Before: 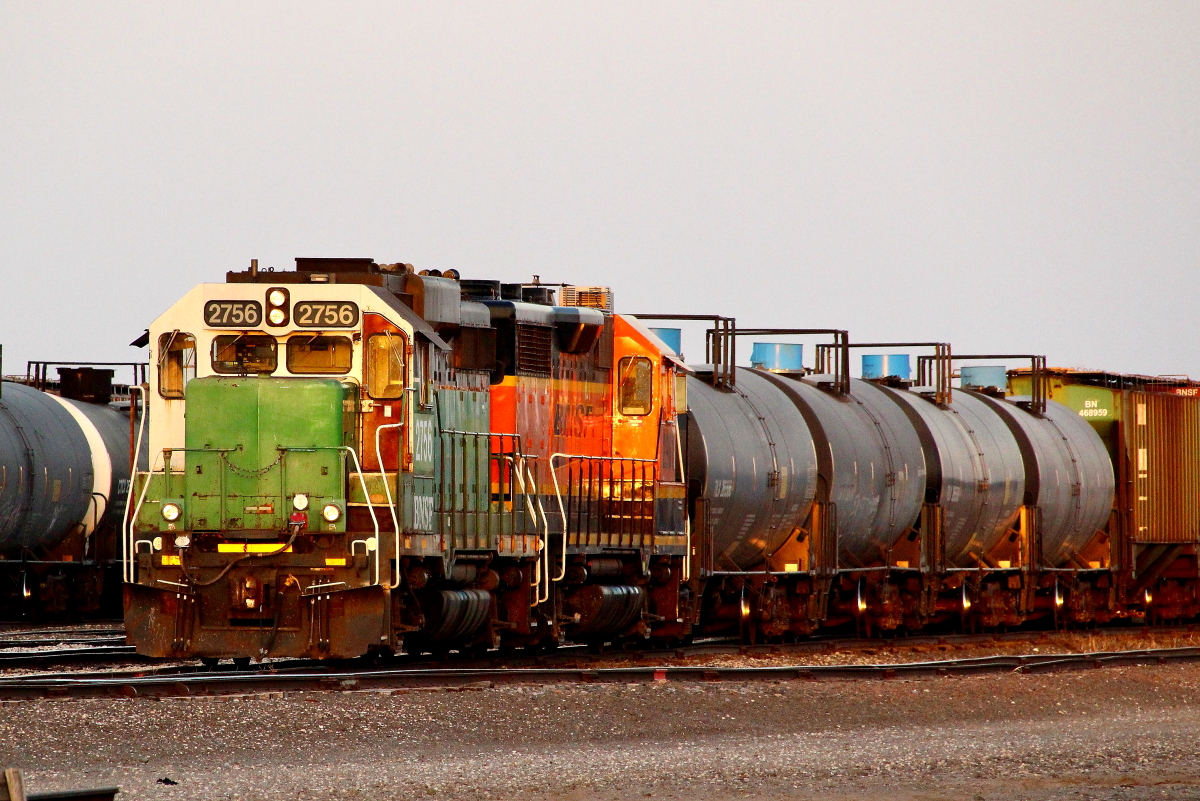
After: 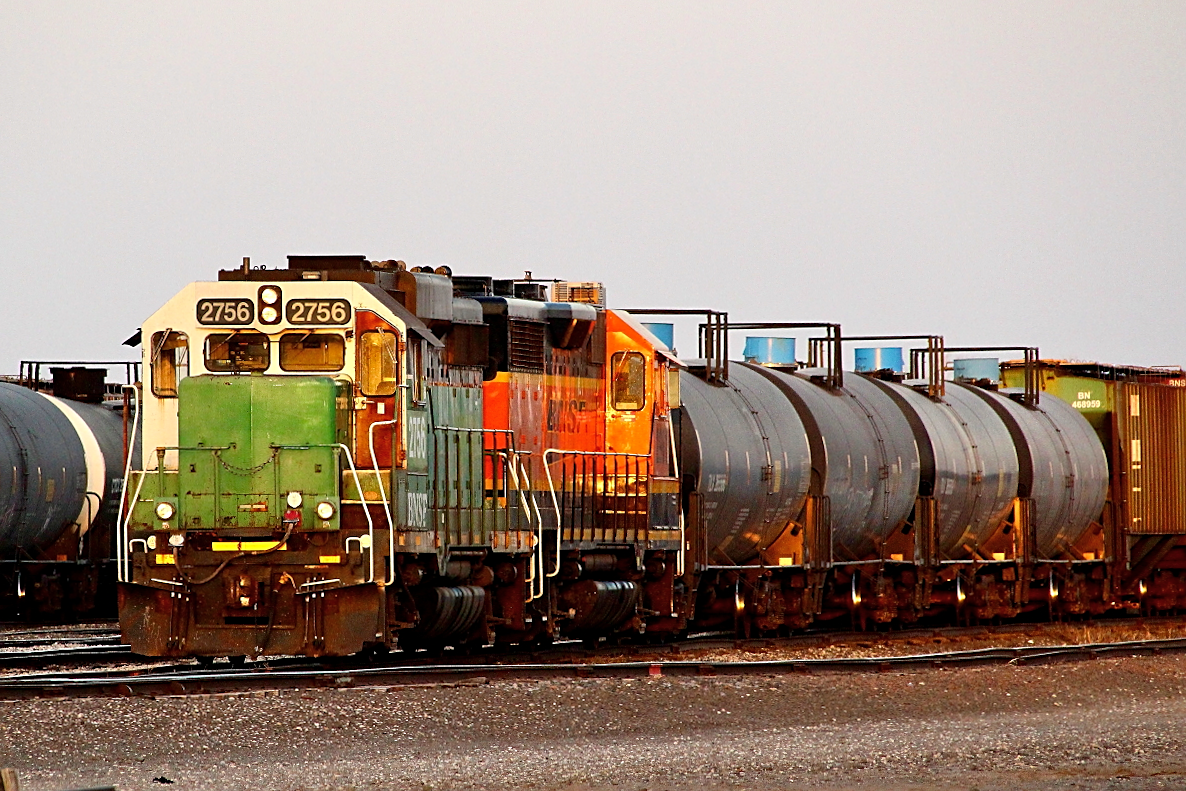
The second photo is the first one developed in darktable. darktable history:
sharpen: on, module defaults
tone equalizer: on, module defaults
color balance rgb: global vibrance 6.81%, saturation formula JzAzBz (2021)
rotate and perspective: rotation -0.45°, automatic cropping original format, crop left 0.008, crop right 0.992, crop top 0.012, crop bottom 0.988
